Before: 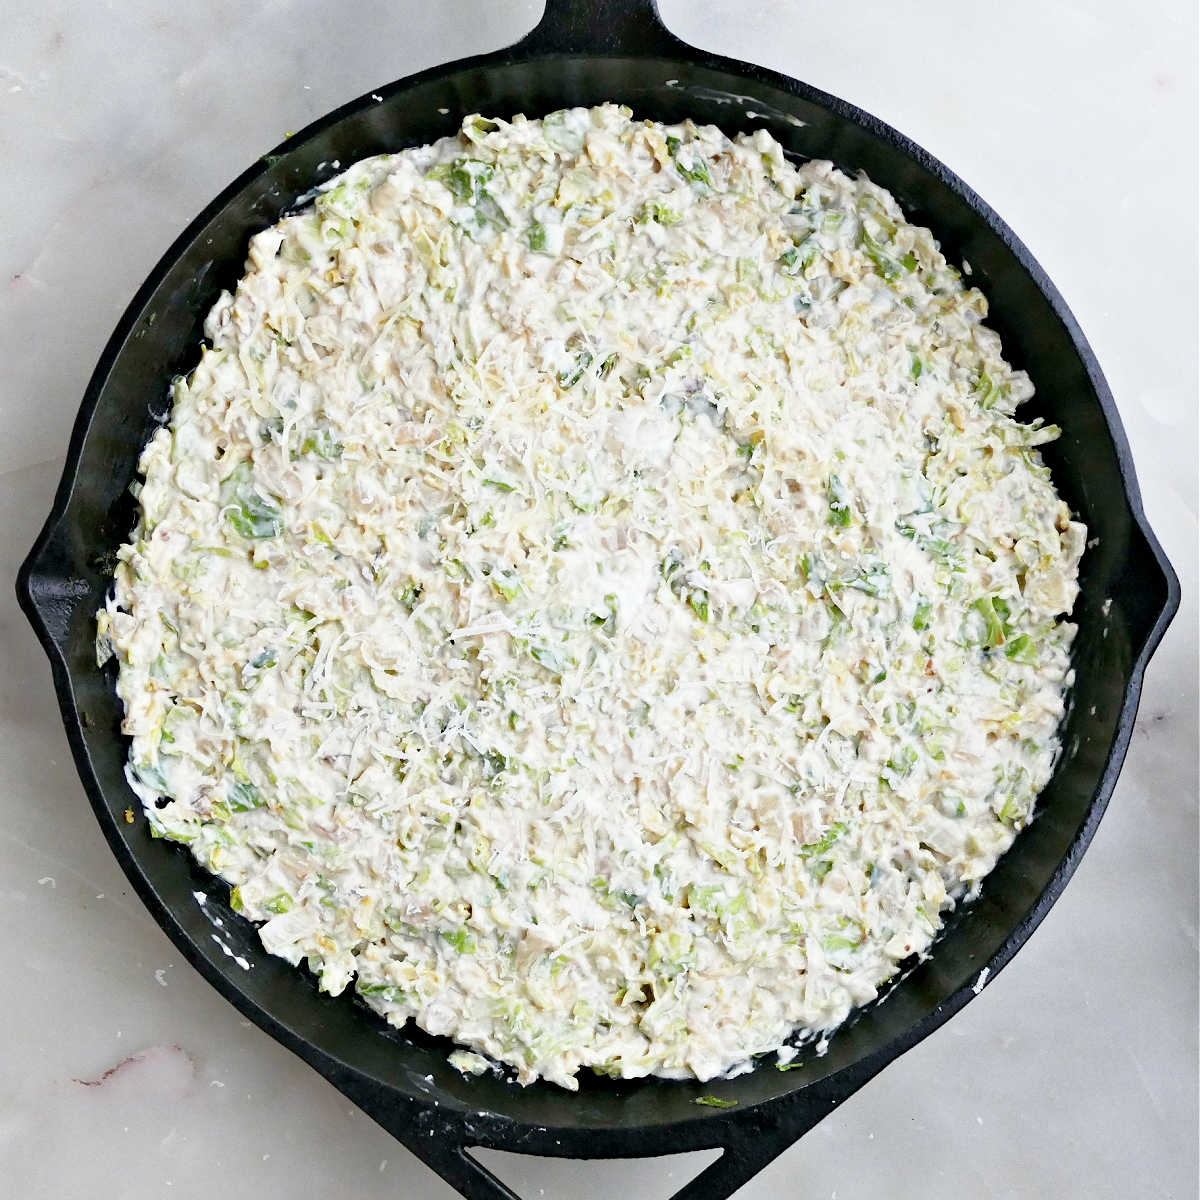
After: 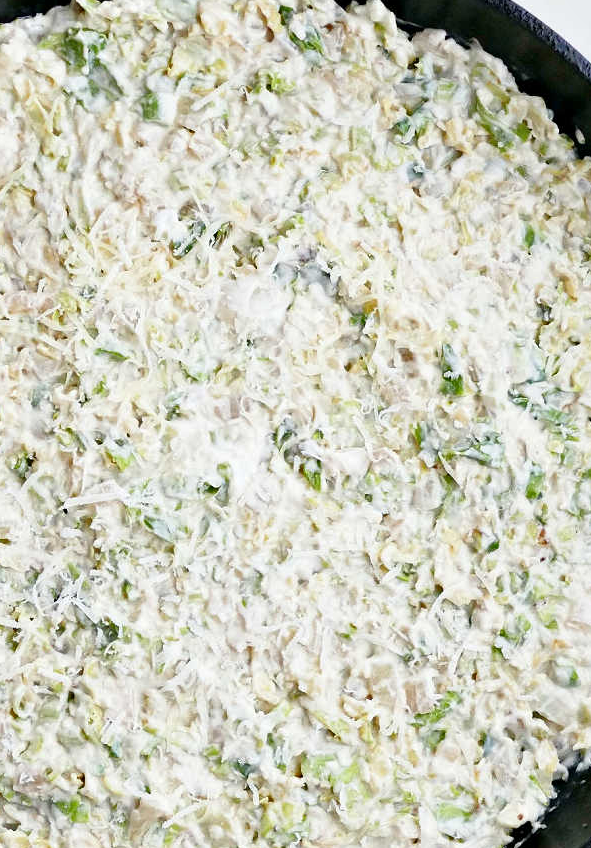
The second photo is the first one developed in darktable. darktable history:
crop: left 32.326%, top 10.997%, right 18.36%, bottom 17.513%
shadows and highlights: shadows 37.59, highlights -27.51, soften with gaussian
